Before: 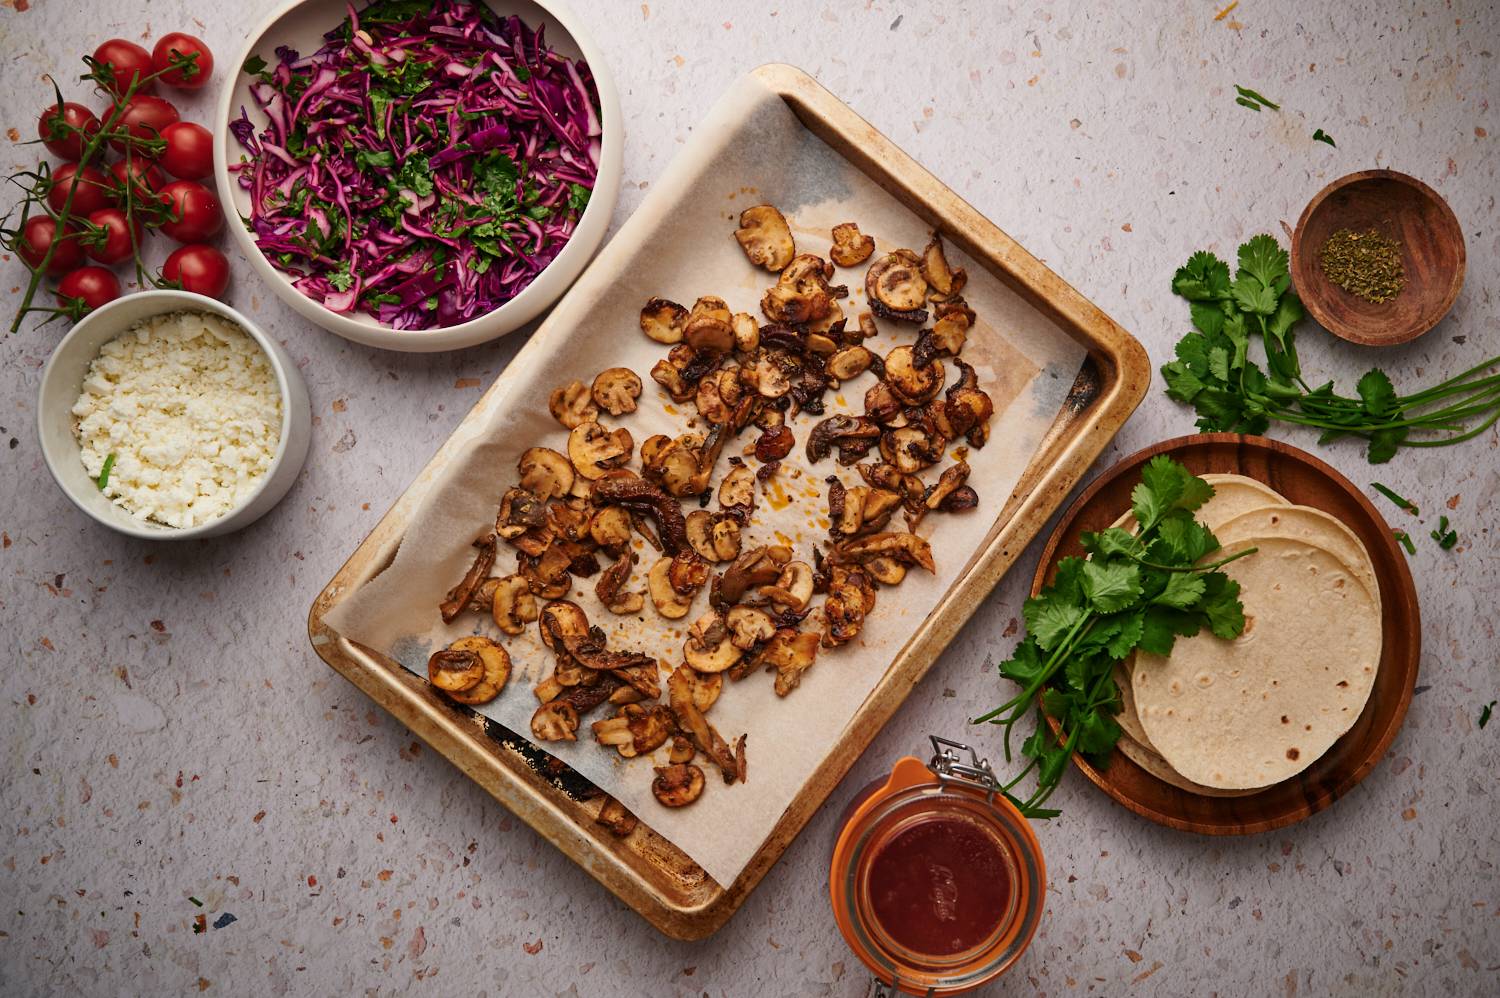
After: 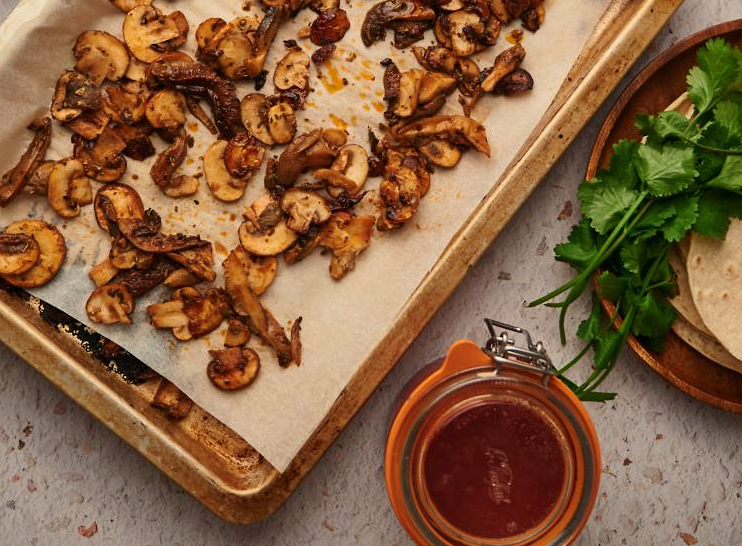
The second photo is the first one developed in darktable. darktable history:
crop: left 29.672%, top 41.786%, right 20.851%, bottom 3.487%
white balance: red 1.029, blue 0.92
